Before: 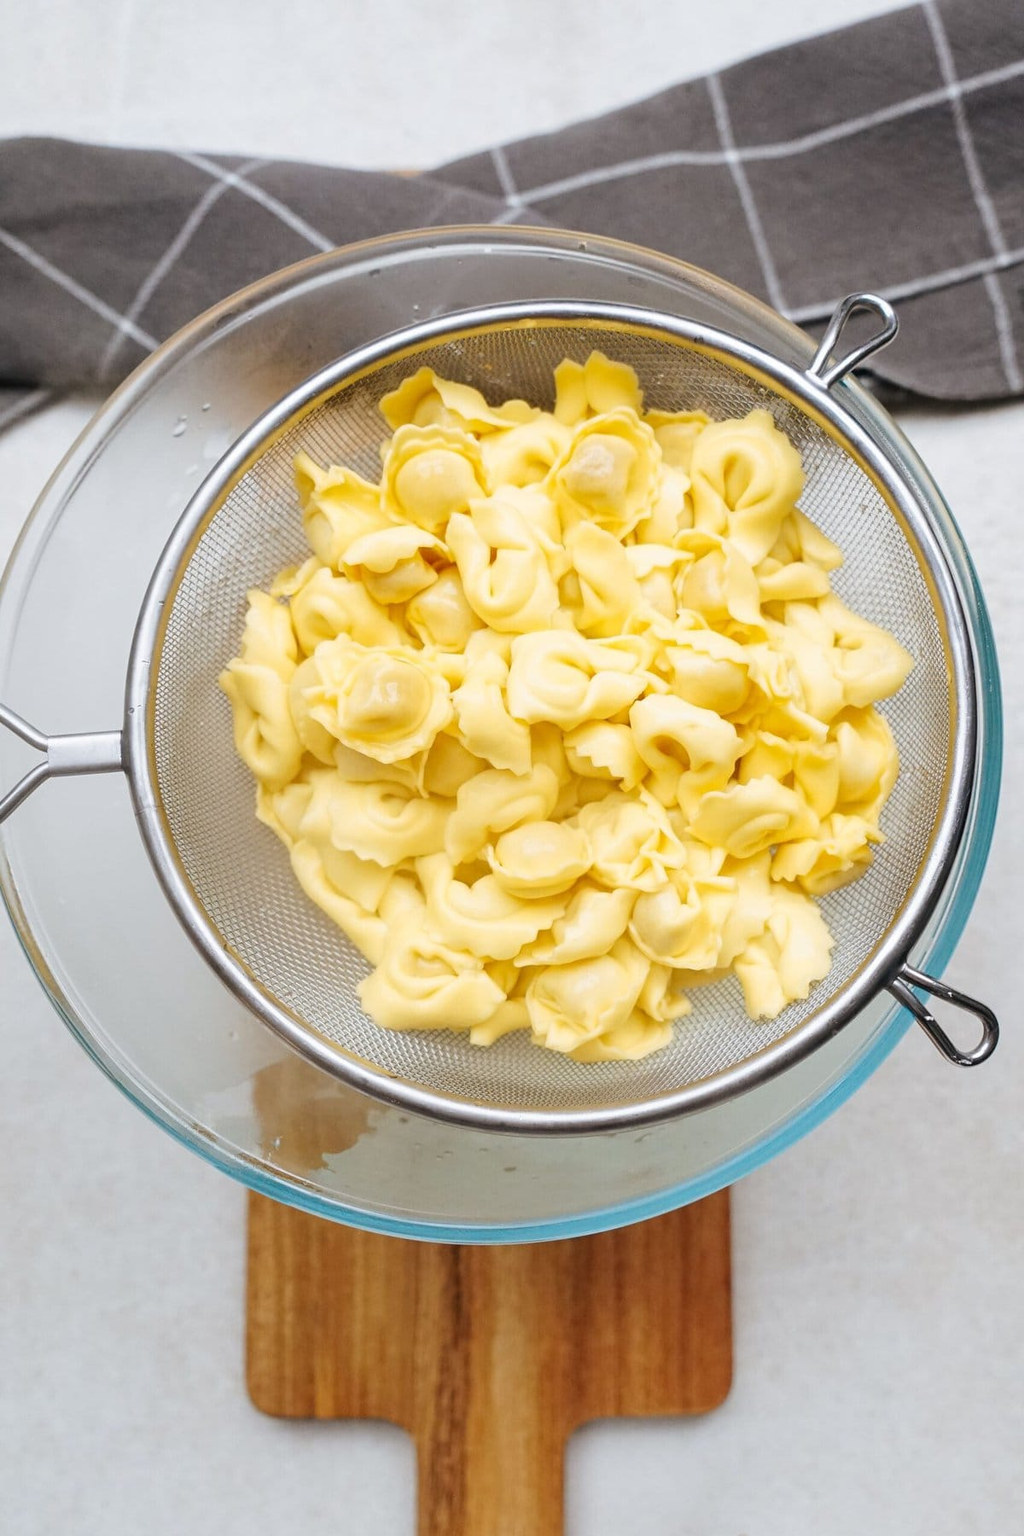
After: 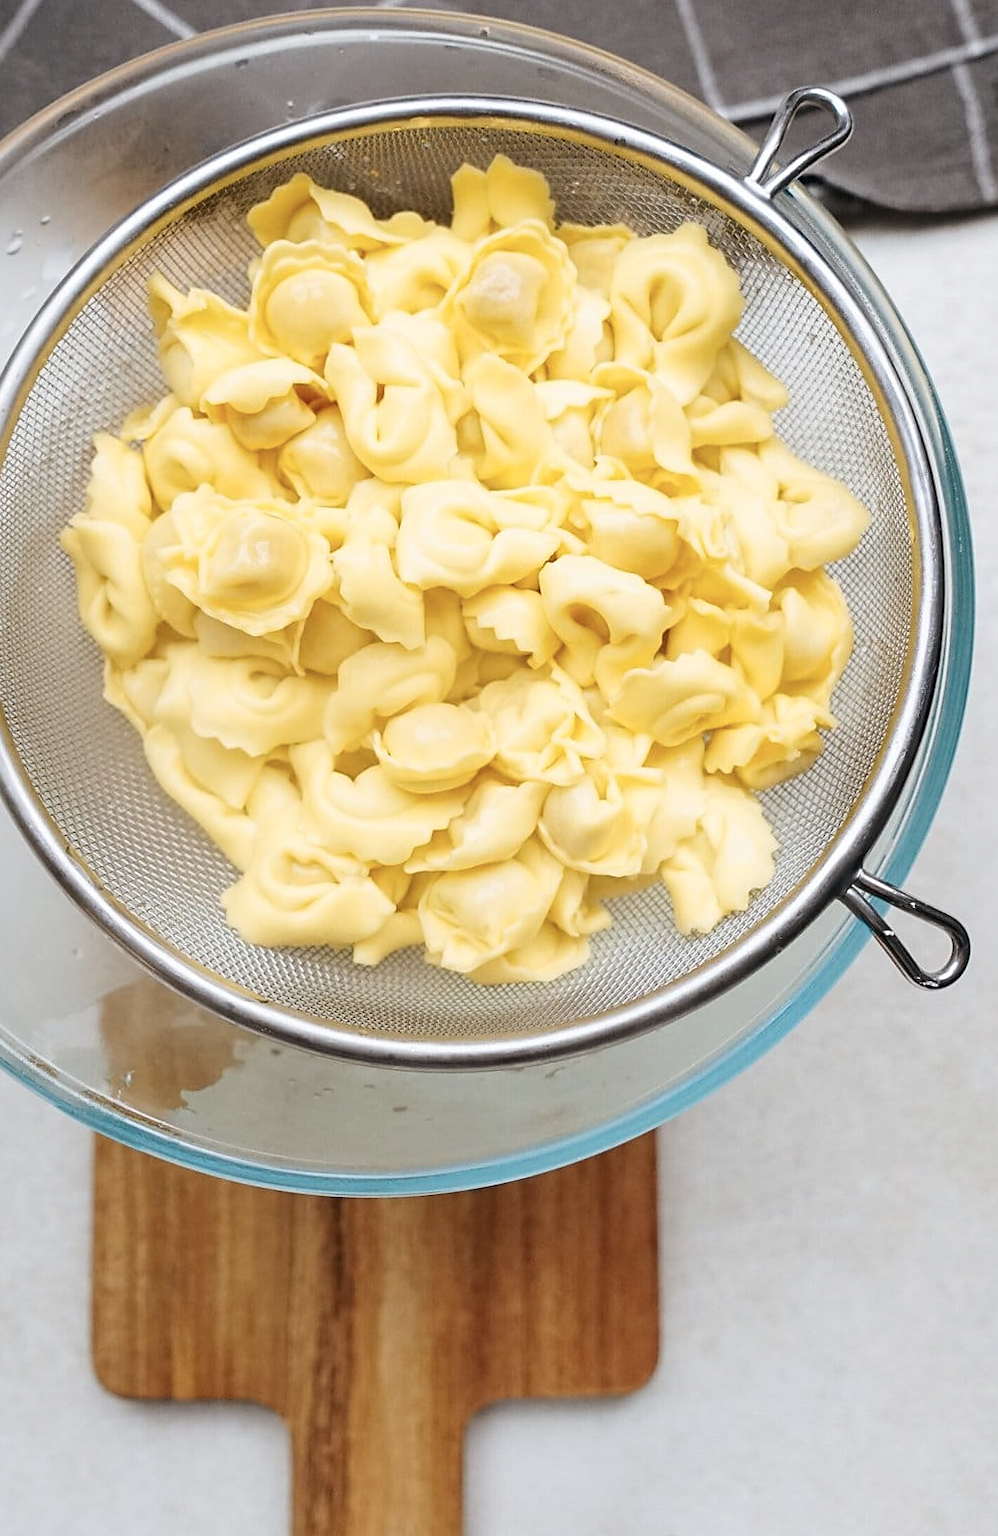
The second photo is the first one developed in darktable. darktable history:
contrast brightness saturation: contrast 0.11, saturation -0.152
crop: left 16.37%, top 14.268%
sharpen: radius 1.873, amount 0.404, threshold 1.489
